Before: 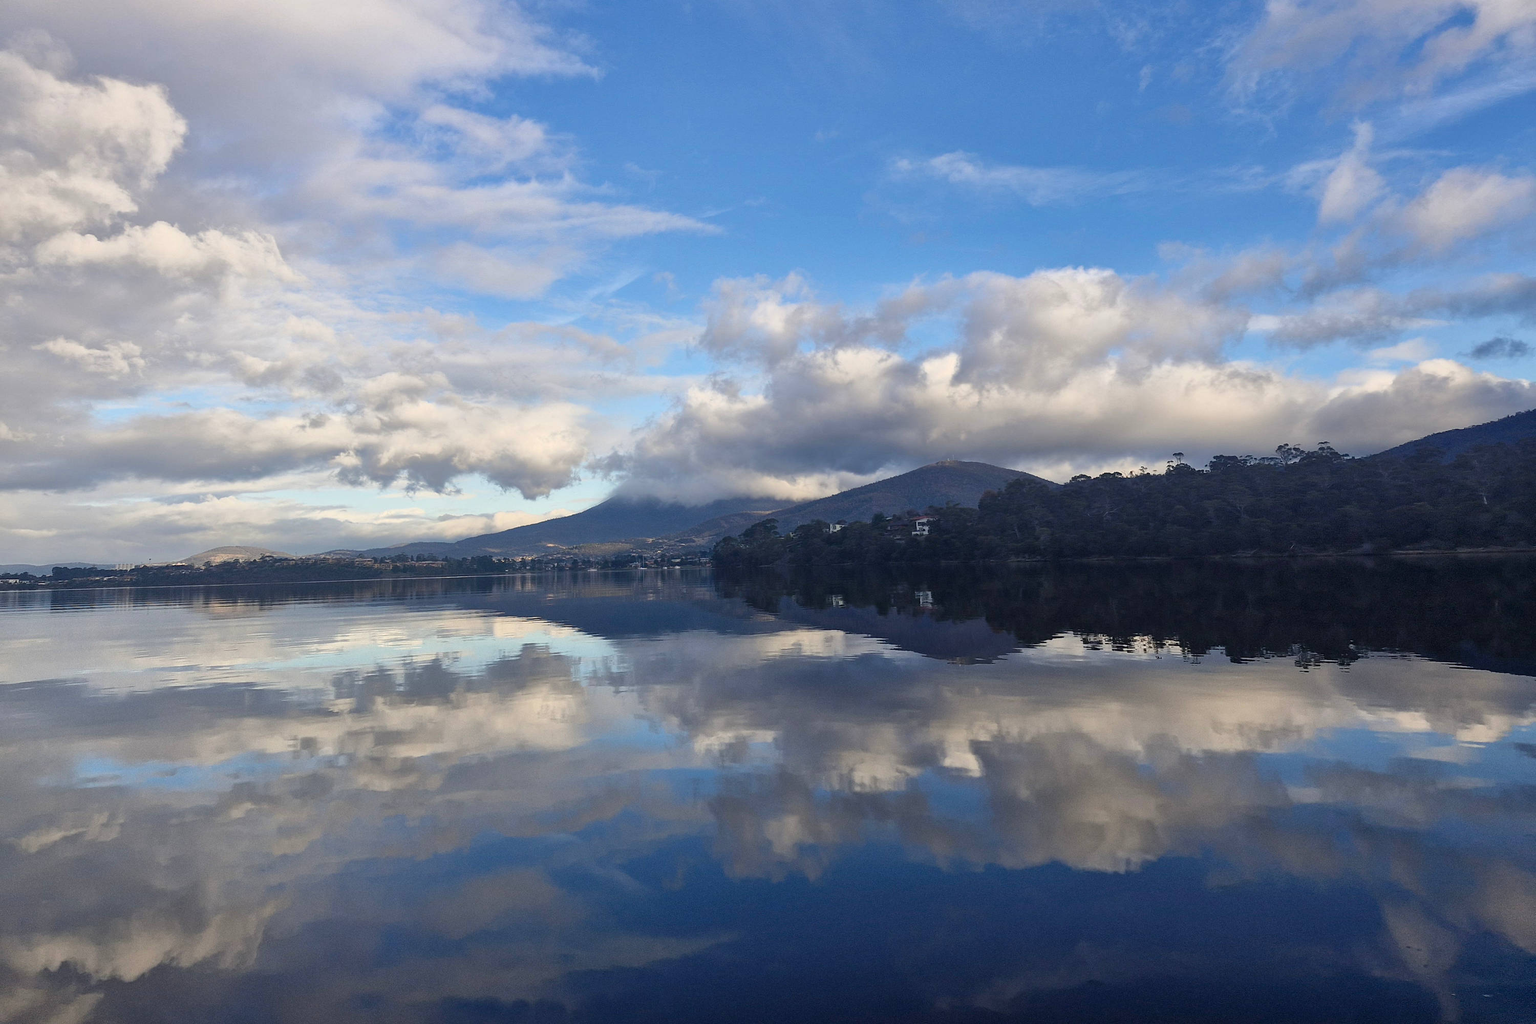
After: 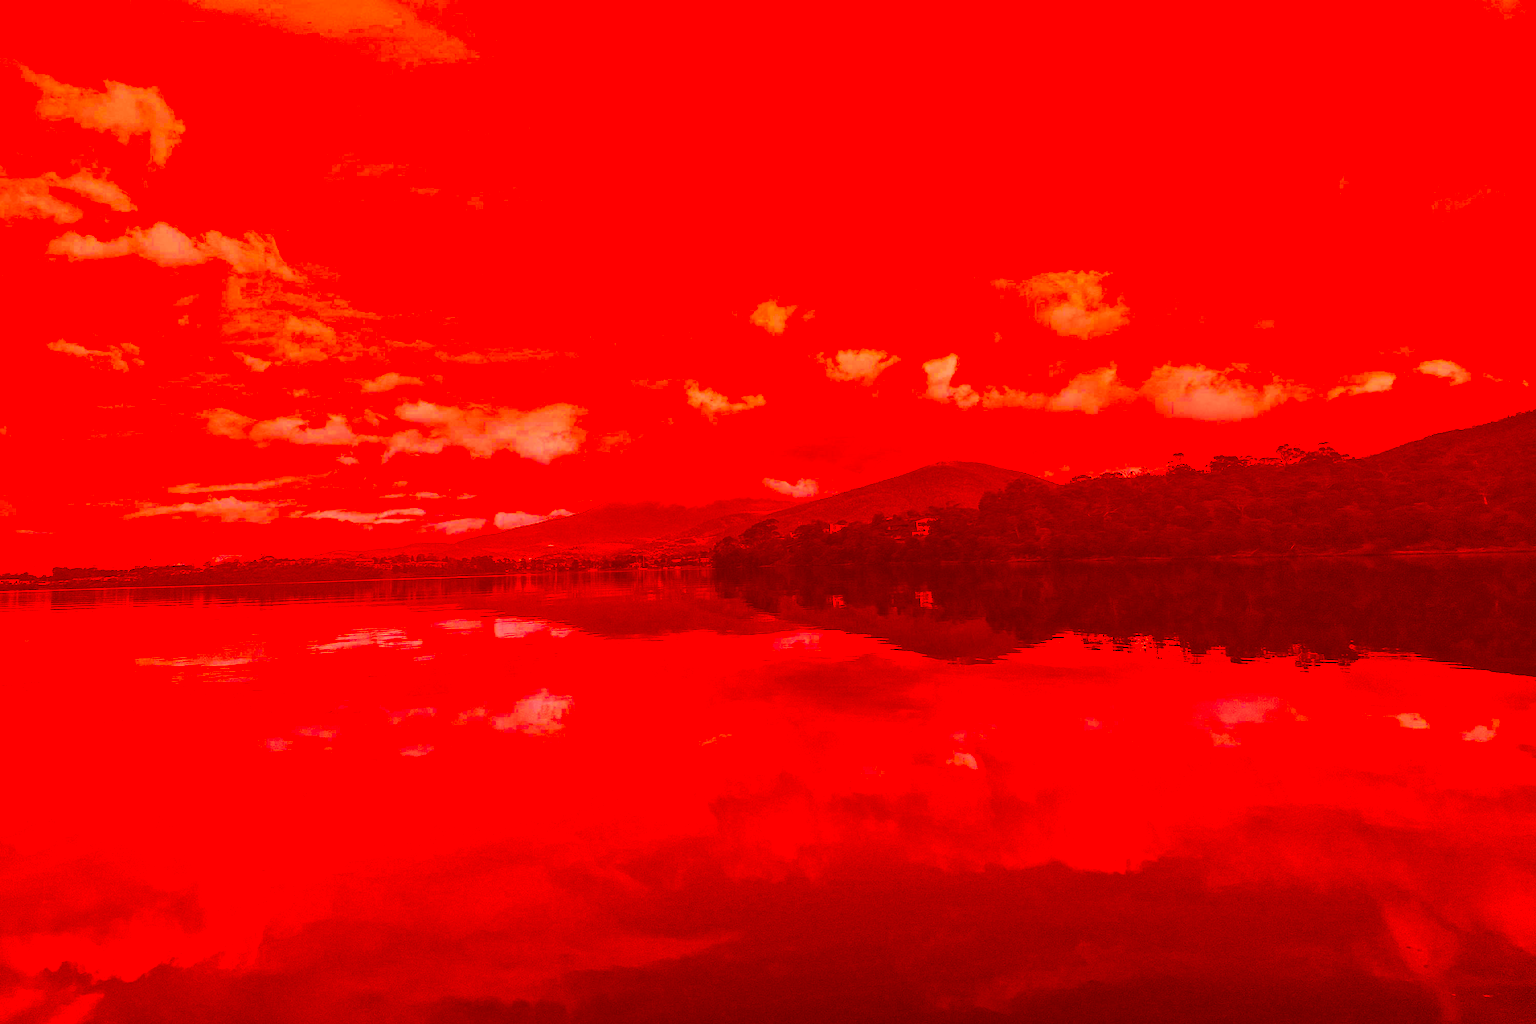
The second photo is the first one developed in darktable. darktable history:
tone equalizer: on, module defaults
local contrast: detail 150%
color correction: highlights a* -39.58, highlights b* -39.75, shadows a* -39.53, shadows b* -39.55, saturation -3
